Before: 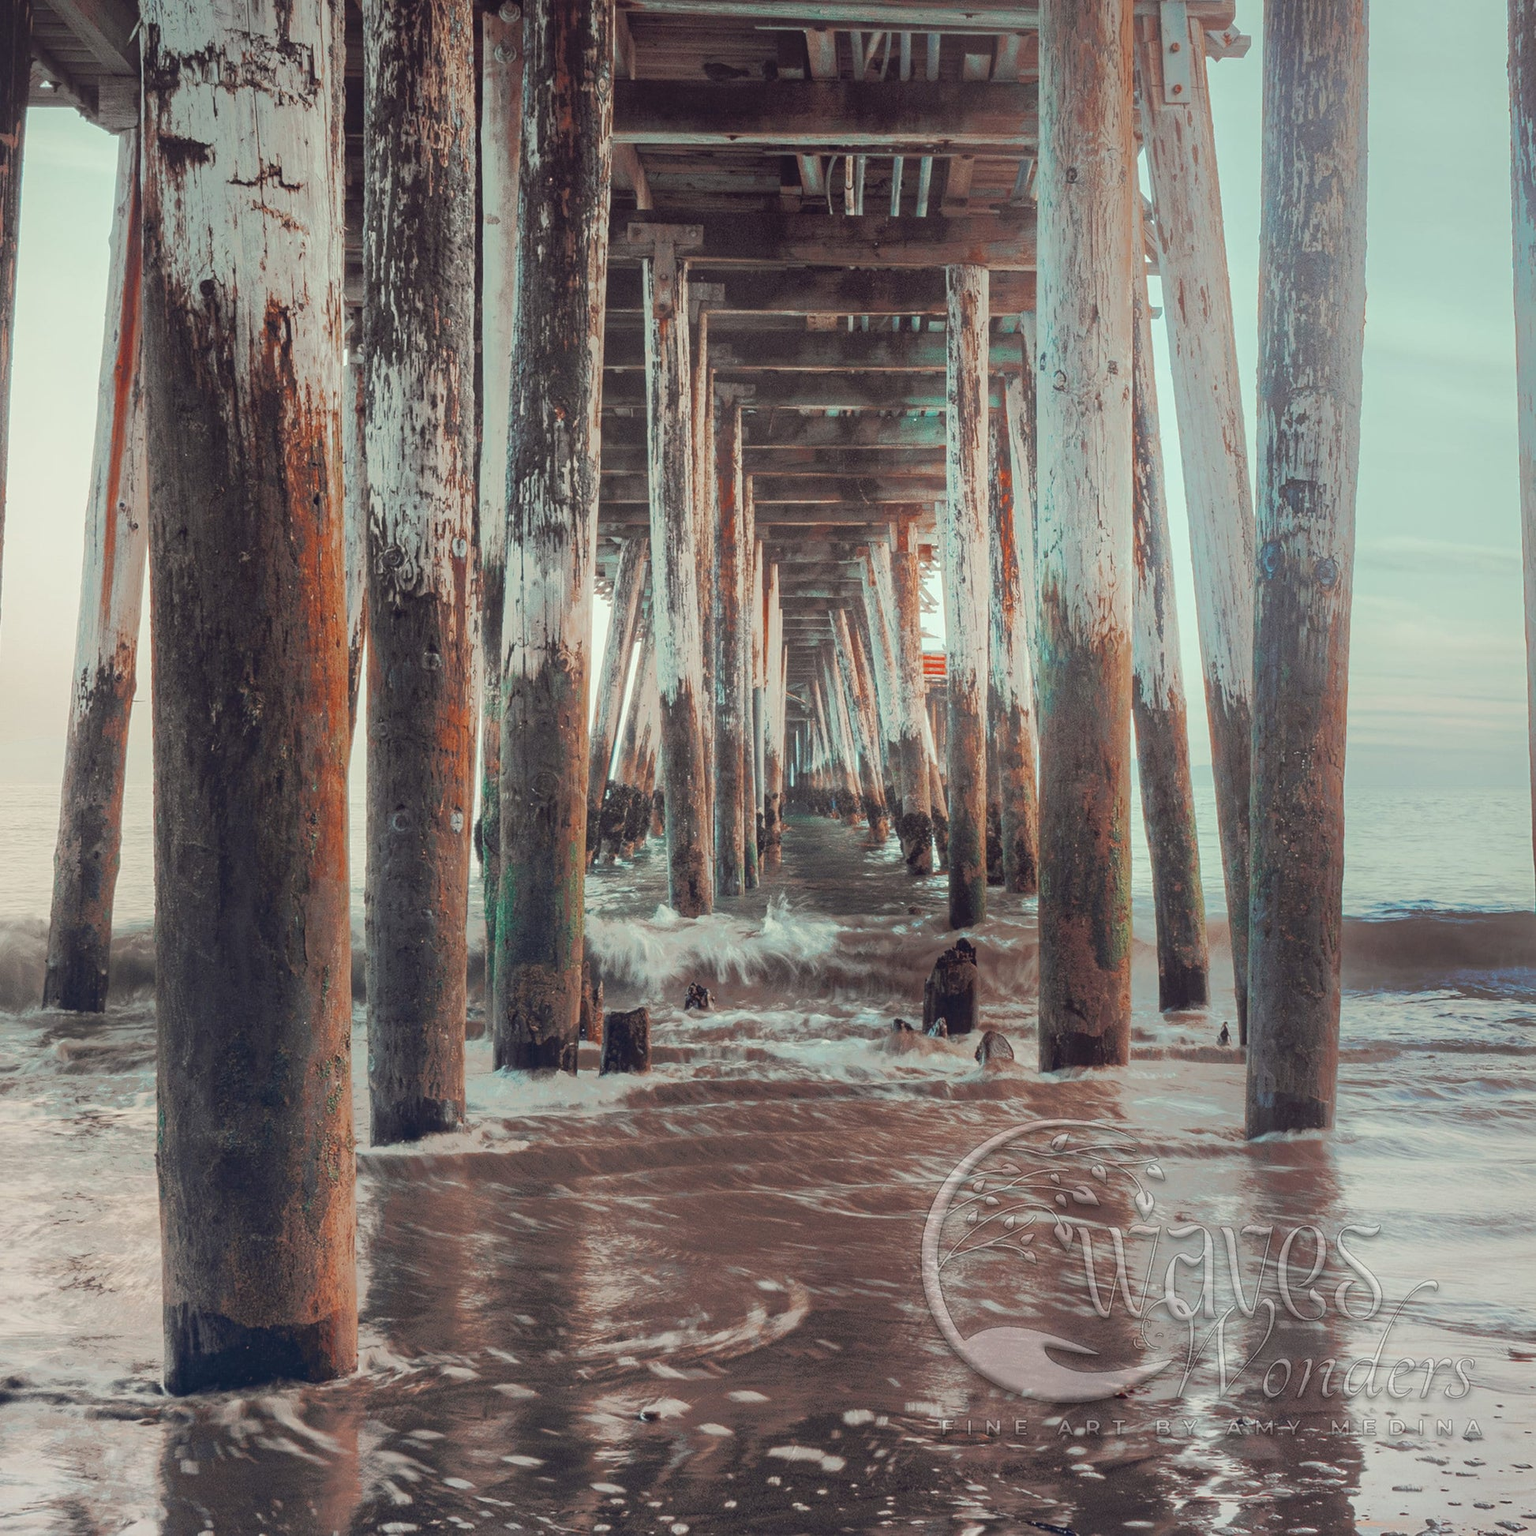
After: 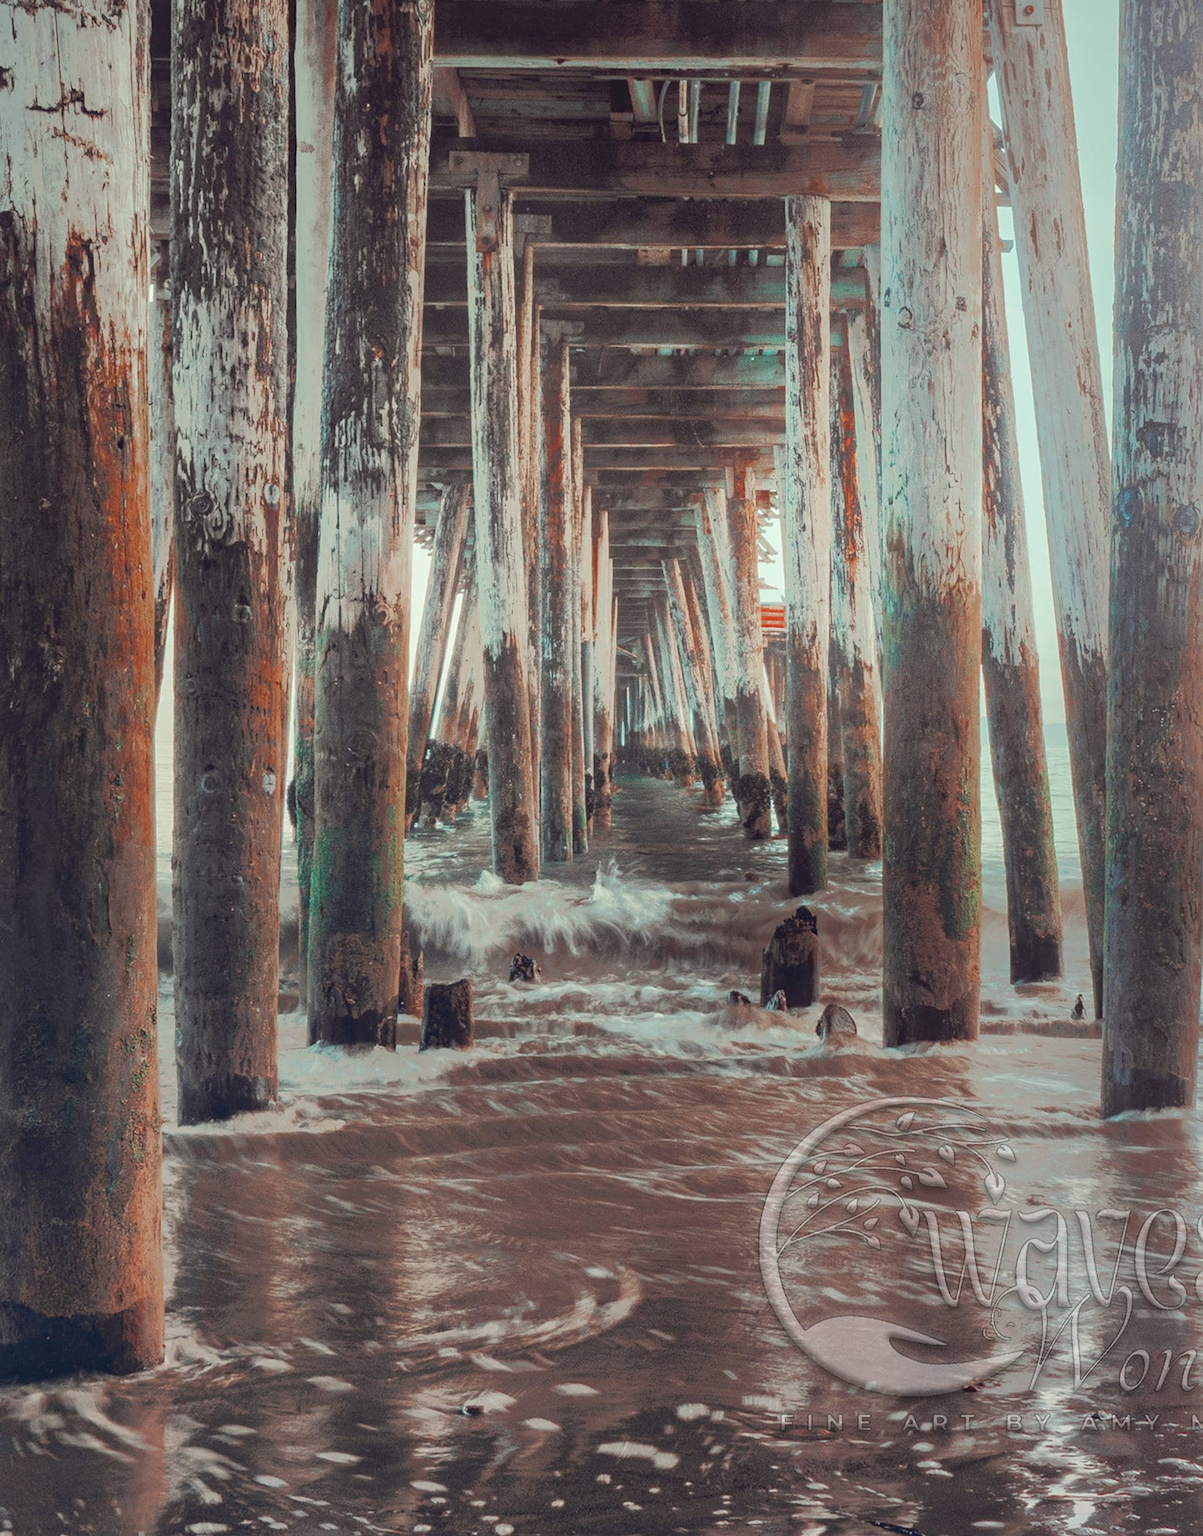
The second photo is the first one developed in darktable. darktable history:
crop and rotate: left 13.169%, top 5.235%, right 12.563%
